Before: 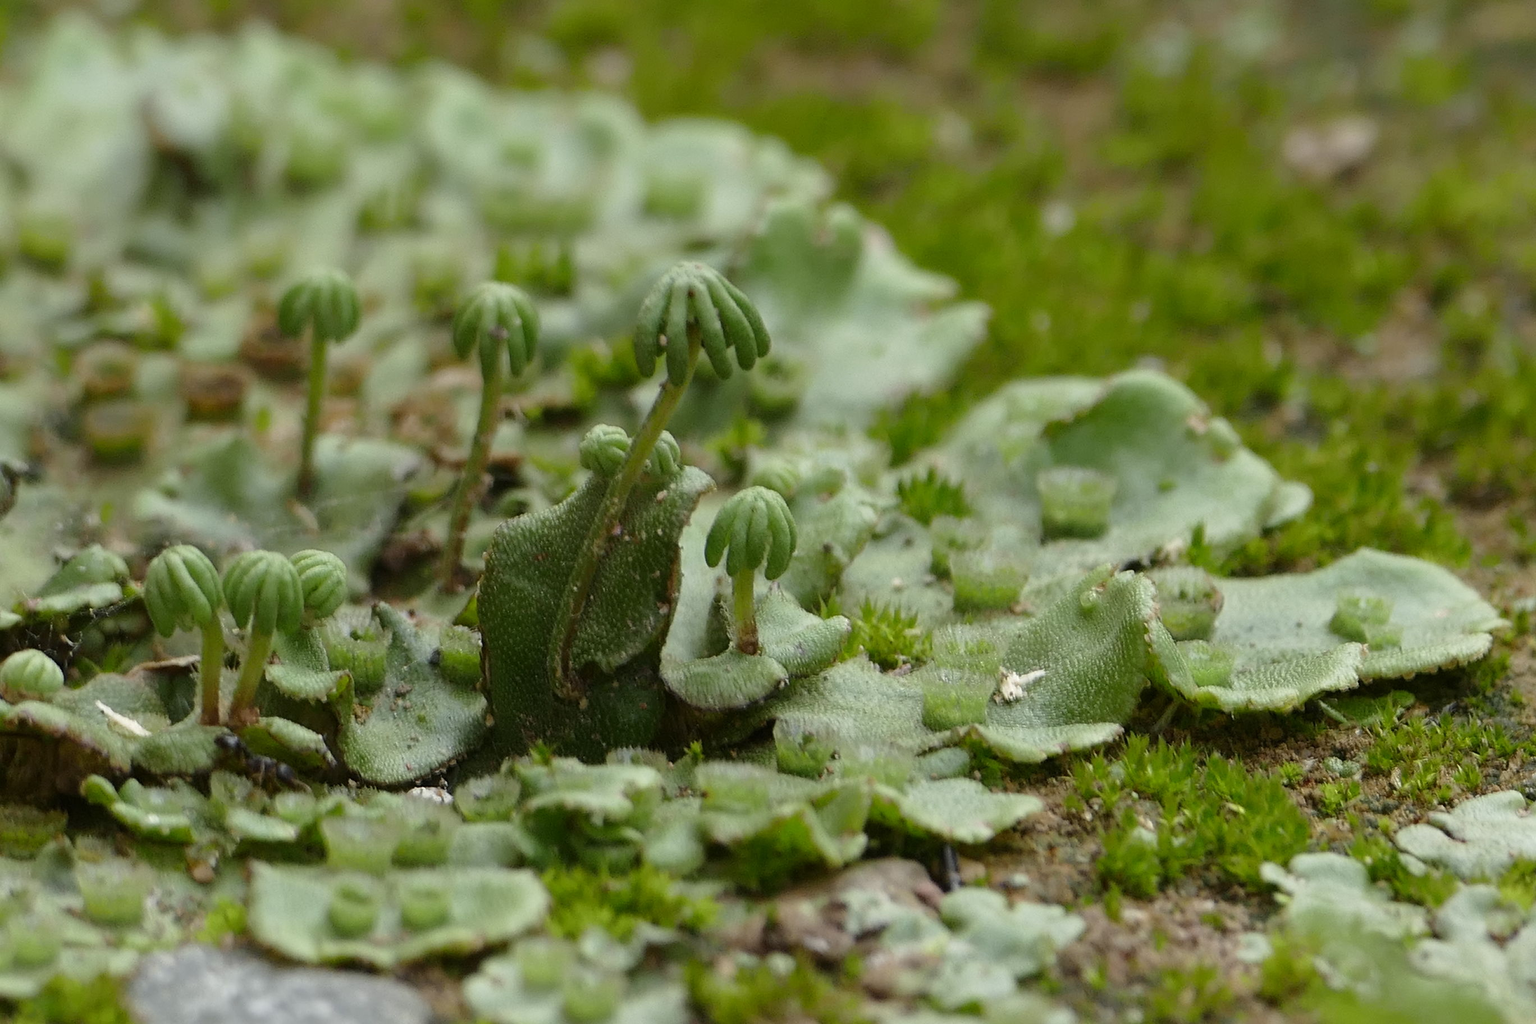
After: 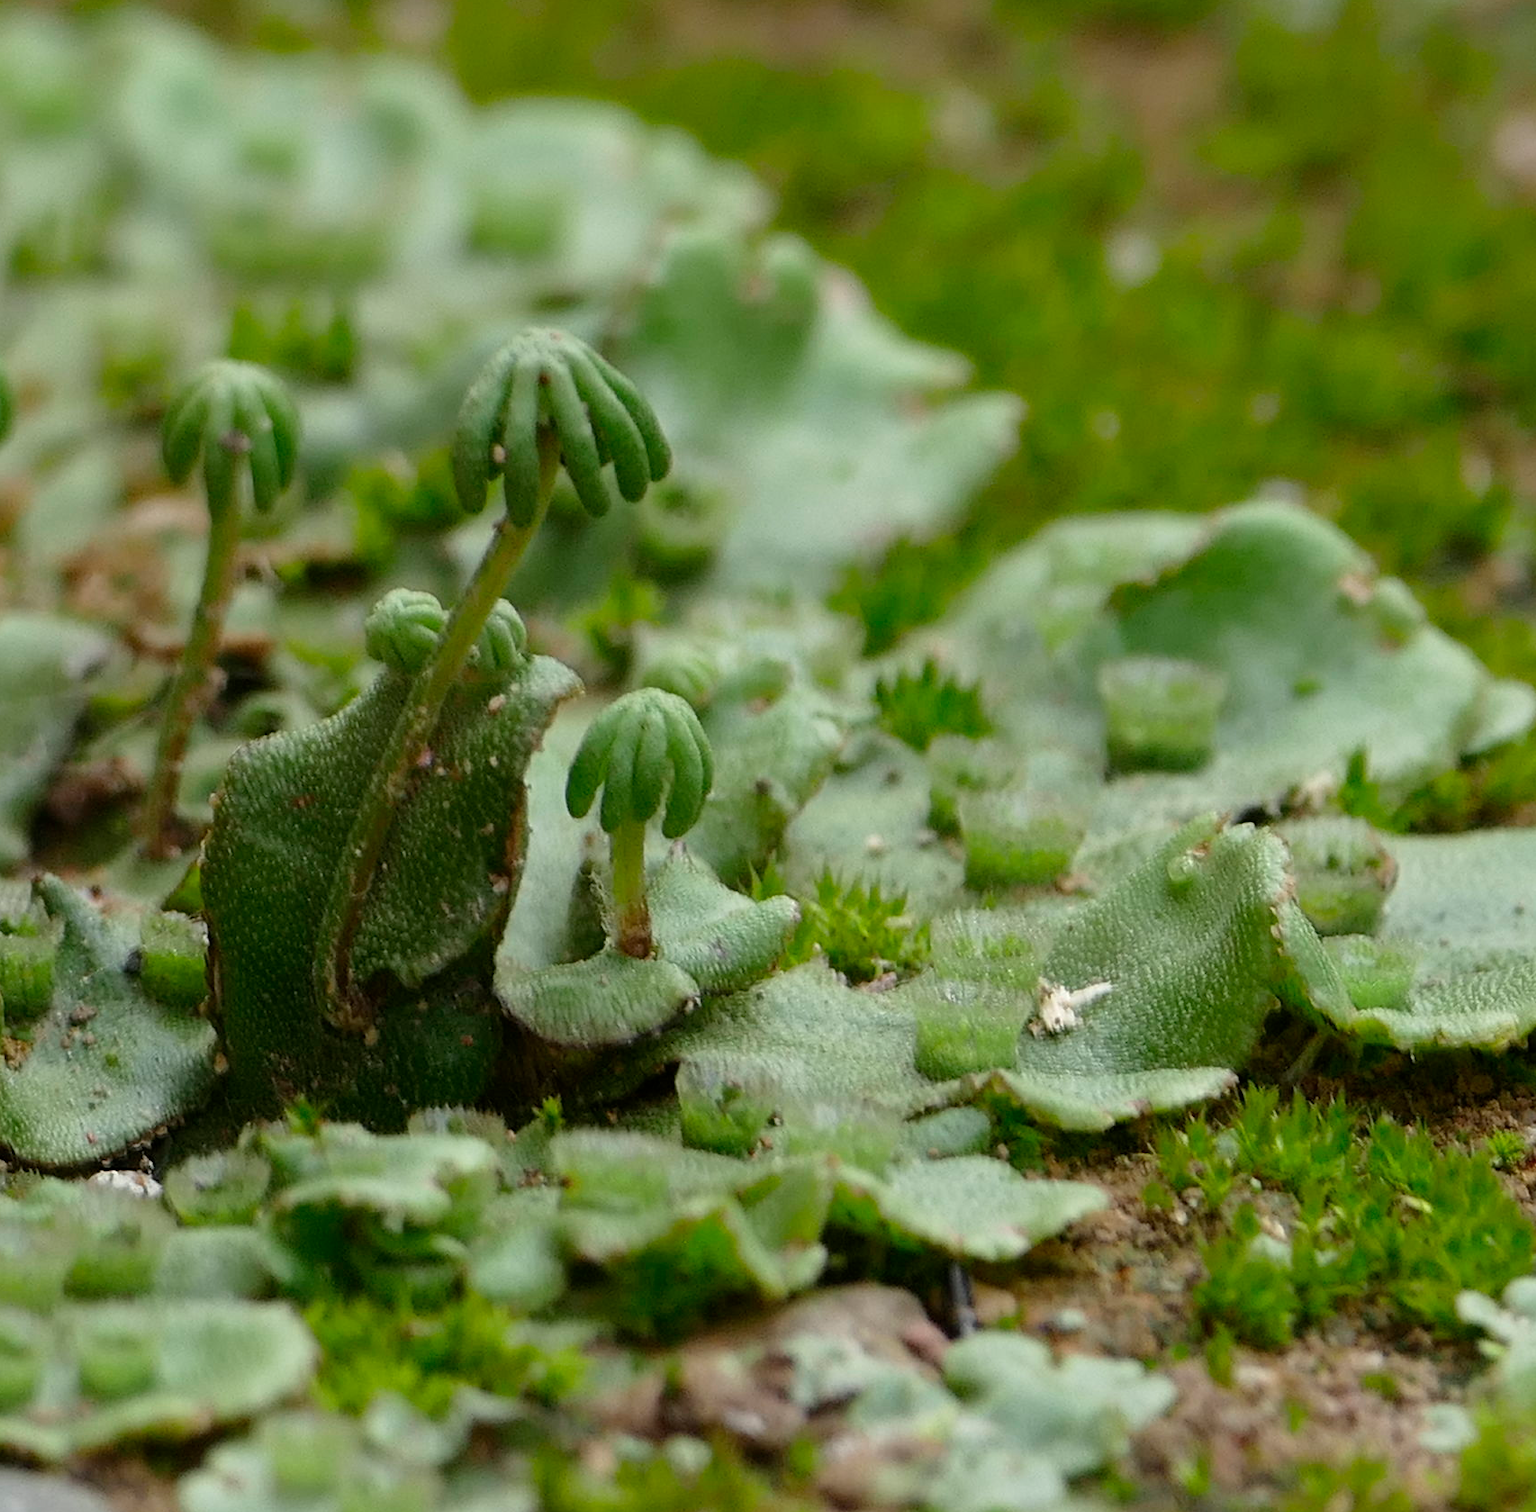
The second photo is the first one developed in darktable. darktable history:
shadows and highlights: radius 331.84, shadows 53.55, highlights -100, compress 94.63%, highlights color adjustment 73.23%, soften with gaussian
crop and rotate: left 22.918%, top 5.629%, right 14.711%, bottom 2.247%
